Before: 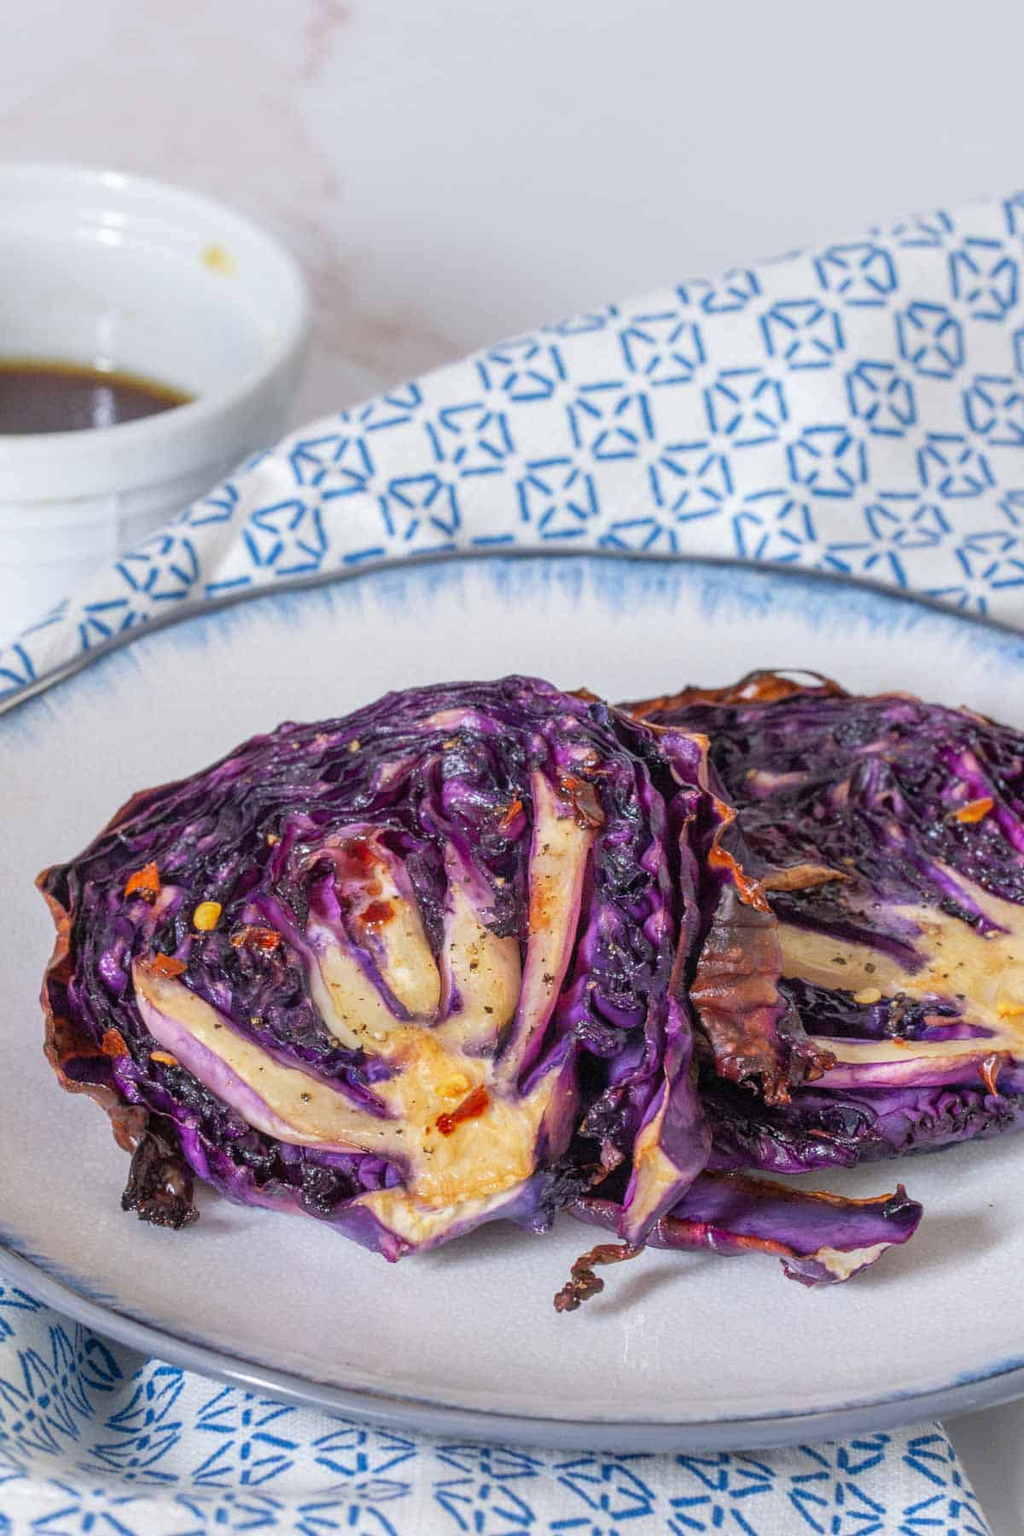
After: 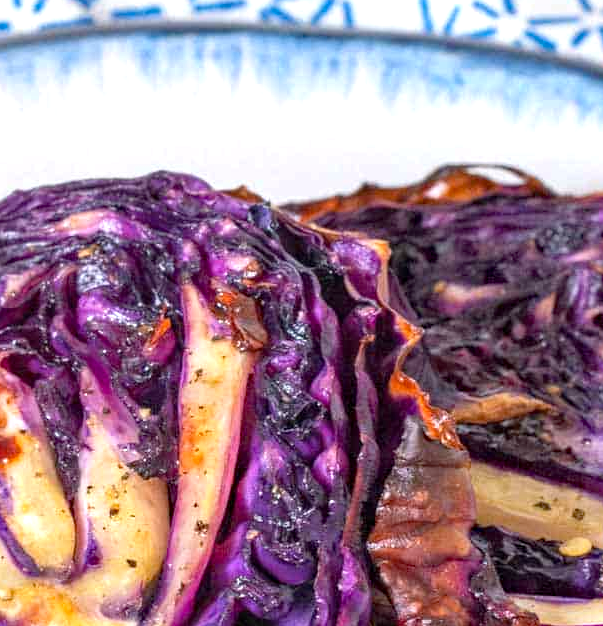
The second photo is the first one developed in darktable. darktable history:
exposure: exposure 0.611 EV, compensate exposure bias true, compensate highlight preservation false
crop: left 36.77%, top 34.445%, right 12.929%, bottom 30.729%
haze removal: strength 0.29, distance 0.25, compatibility mode true, adaptive false
